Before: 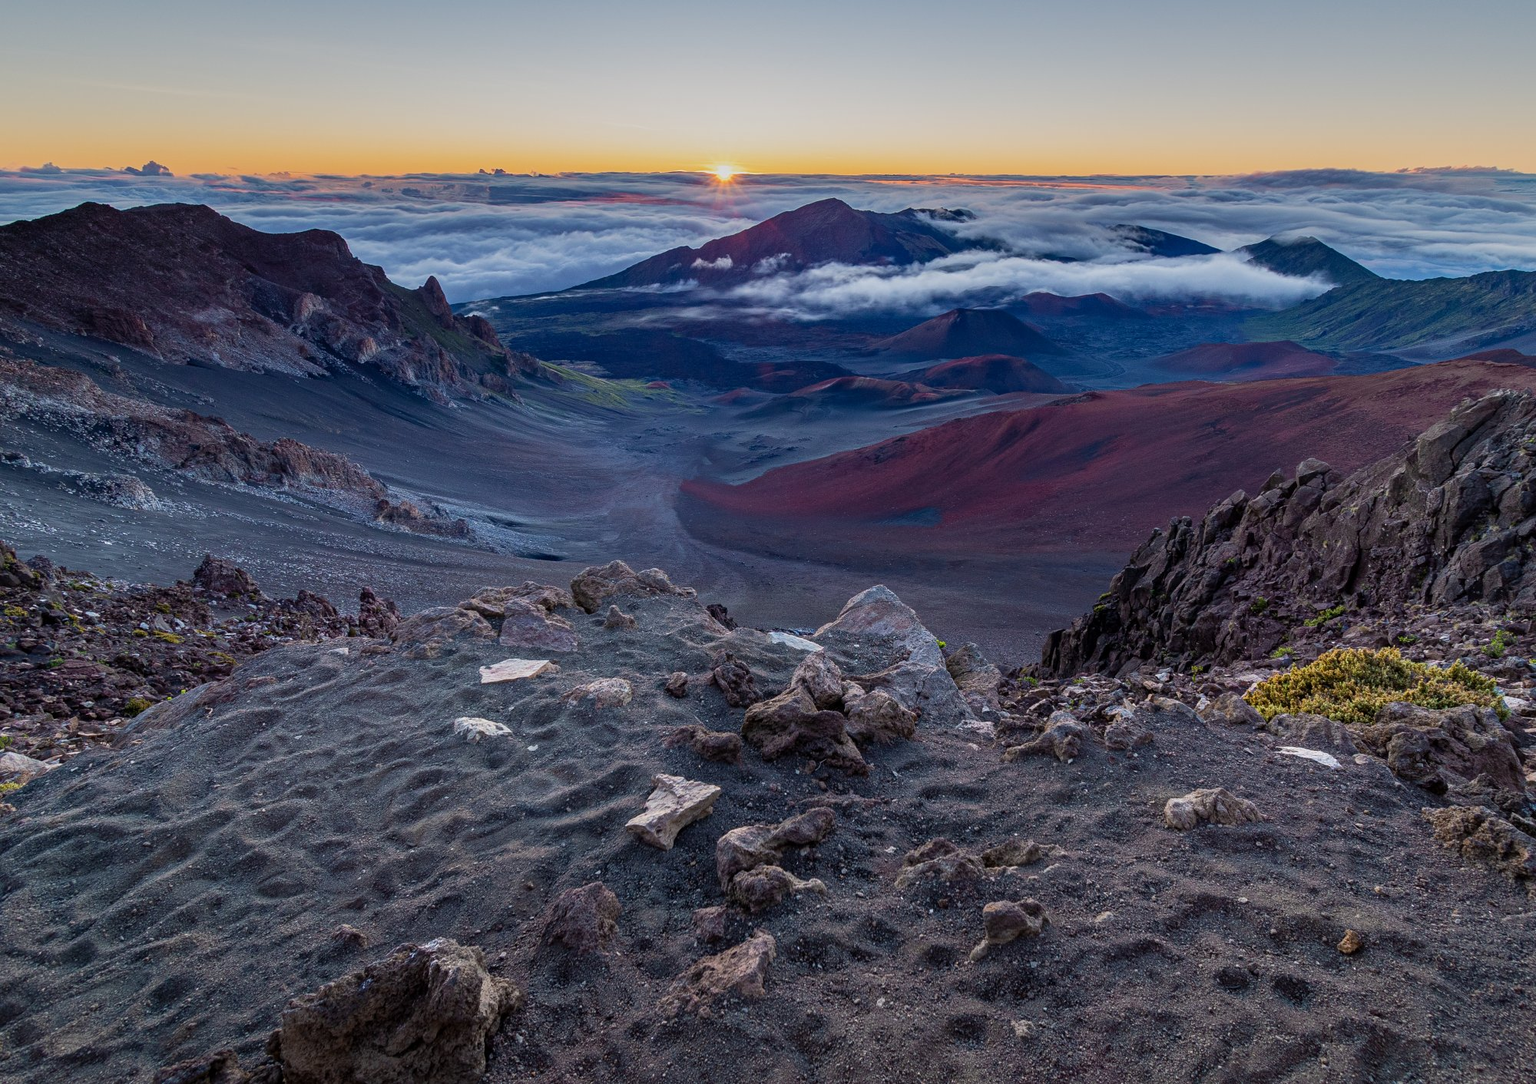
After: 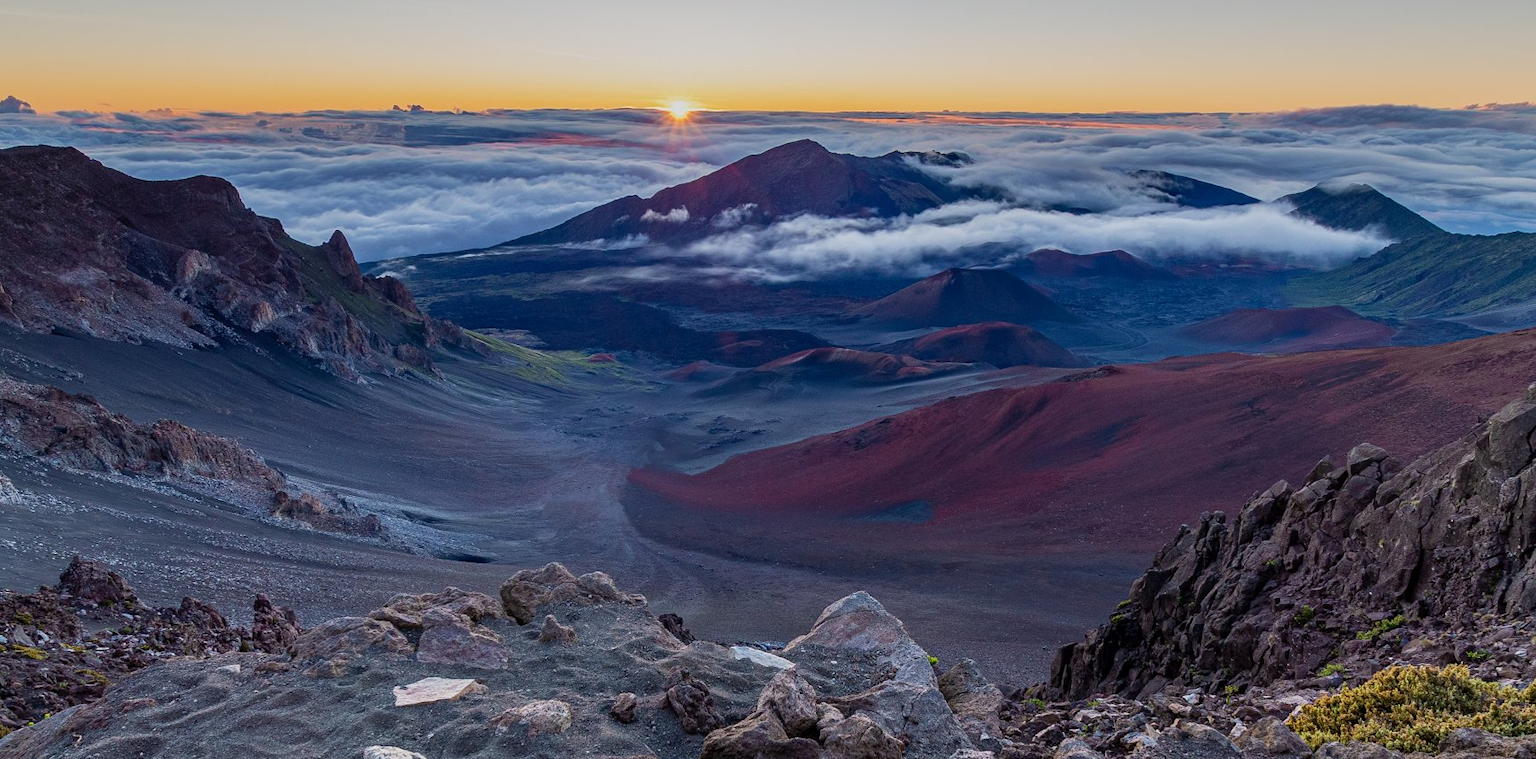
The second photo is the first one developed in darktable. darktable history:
crop and rotate: left 9.332%, top 7.302%, right 5.023%, bottom 32.652%
